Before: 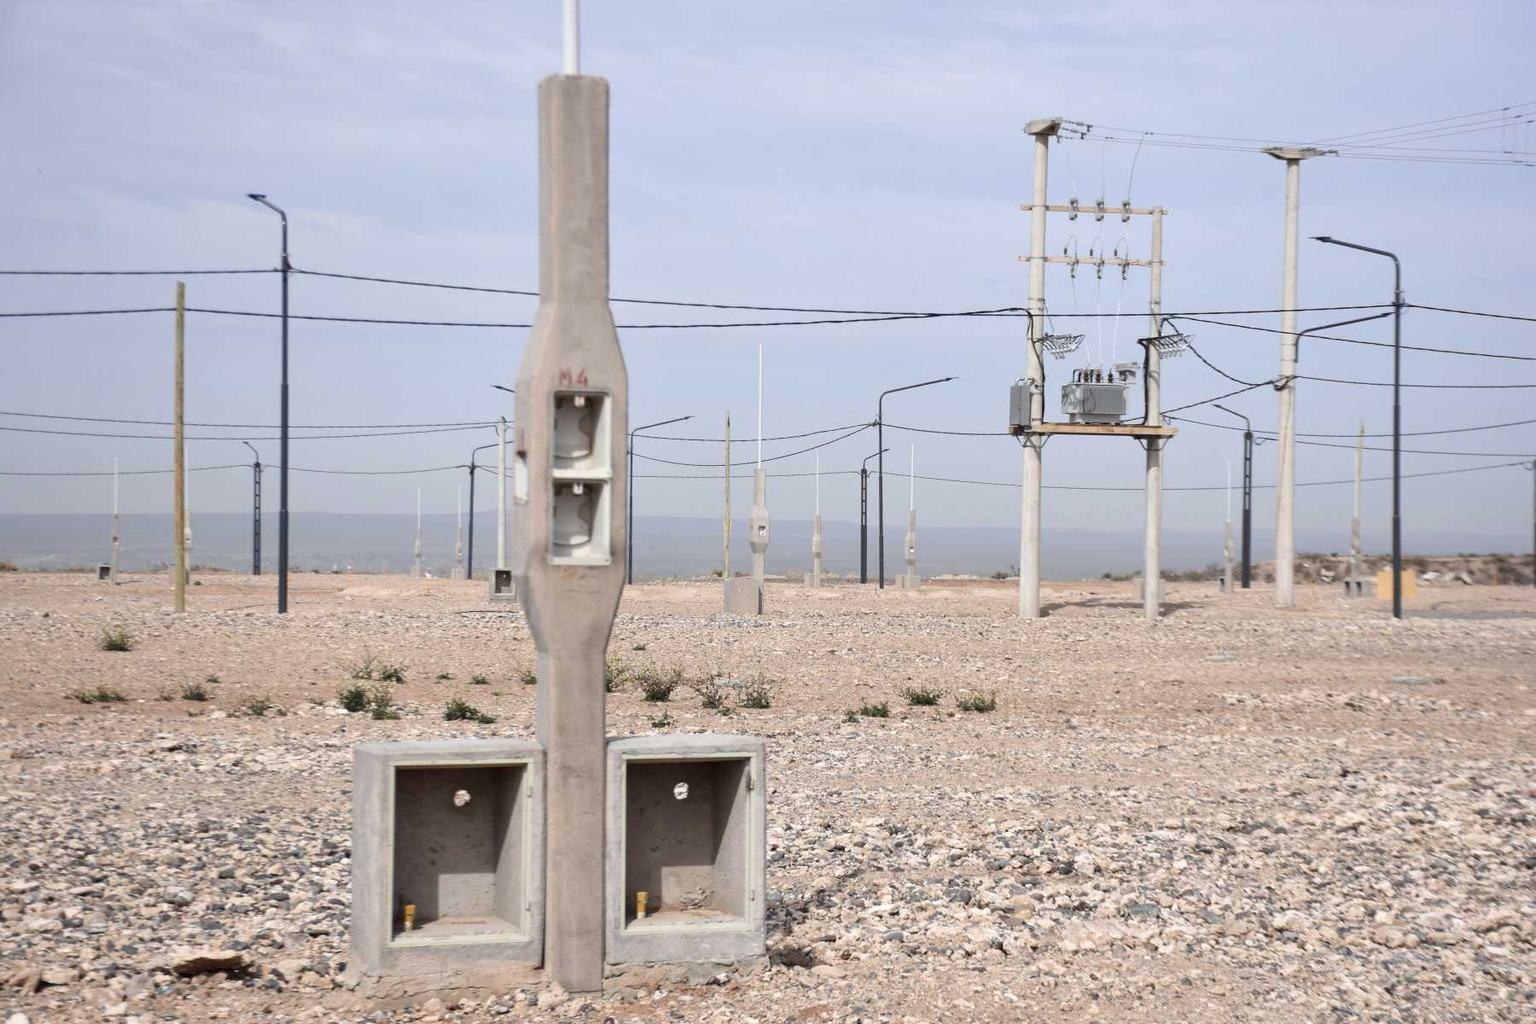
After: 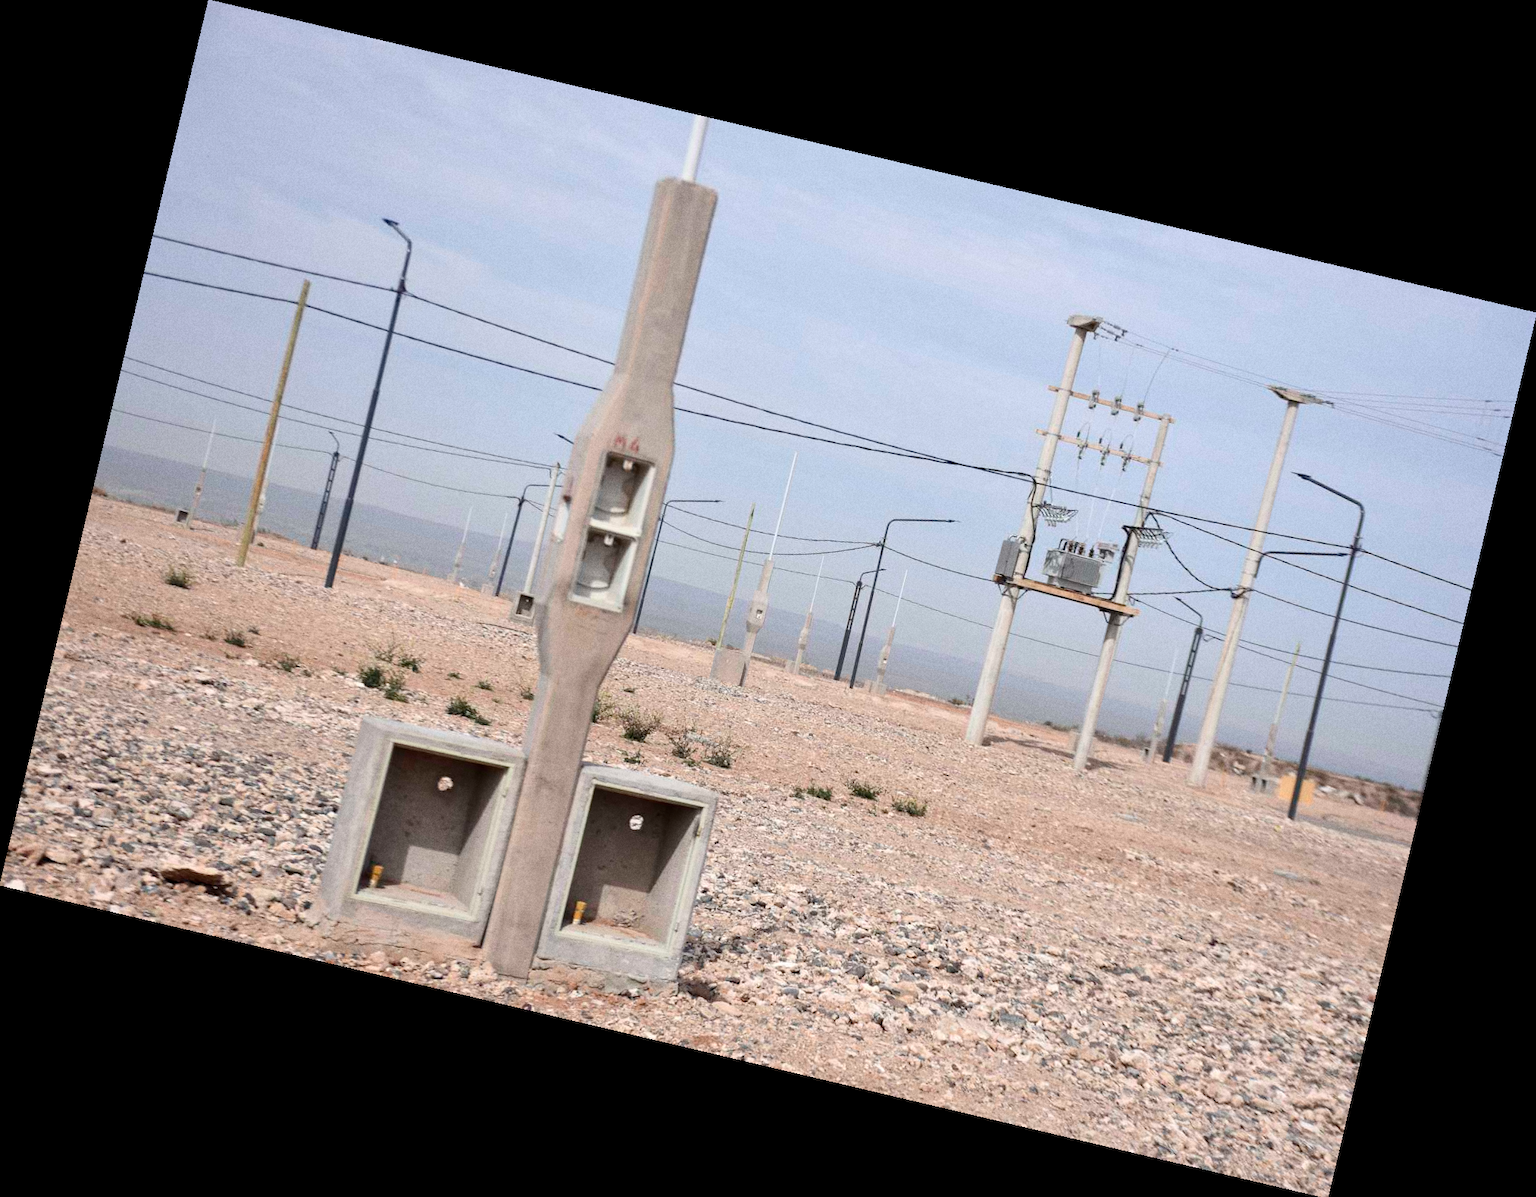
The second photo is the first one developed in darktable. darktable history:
grain: on, module defaults
rotate and perspective: rotation 13.27°, automatic cropping off
